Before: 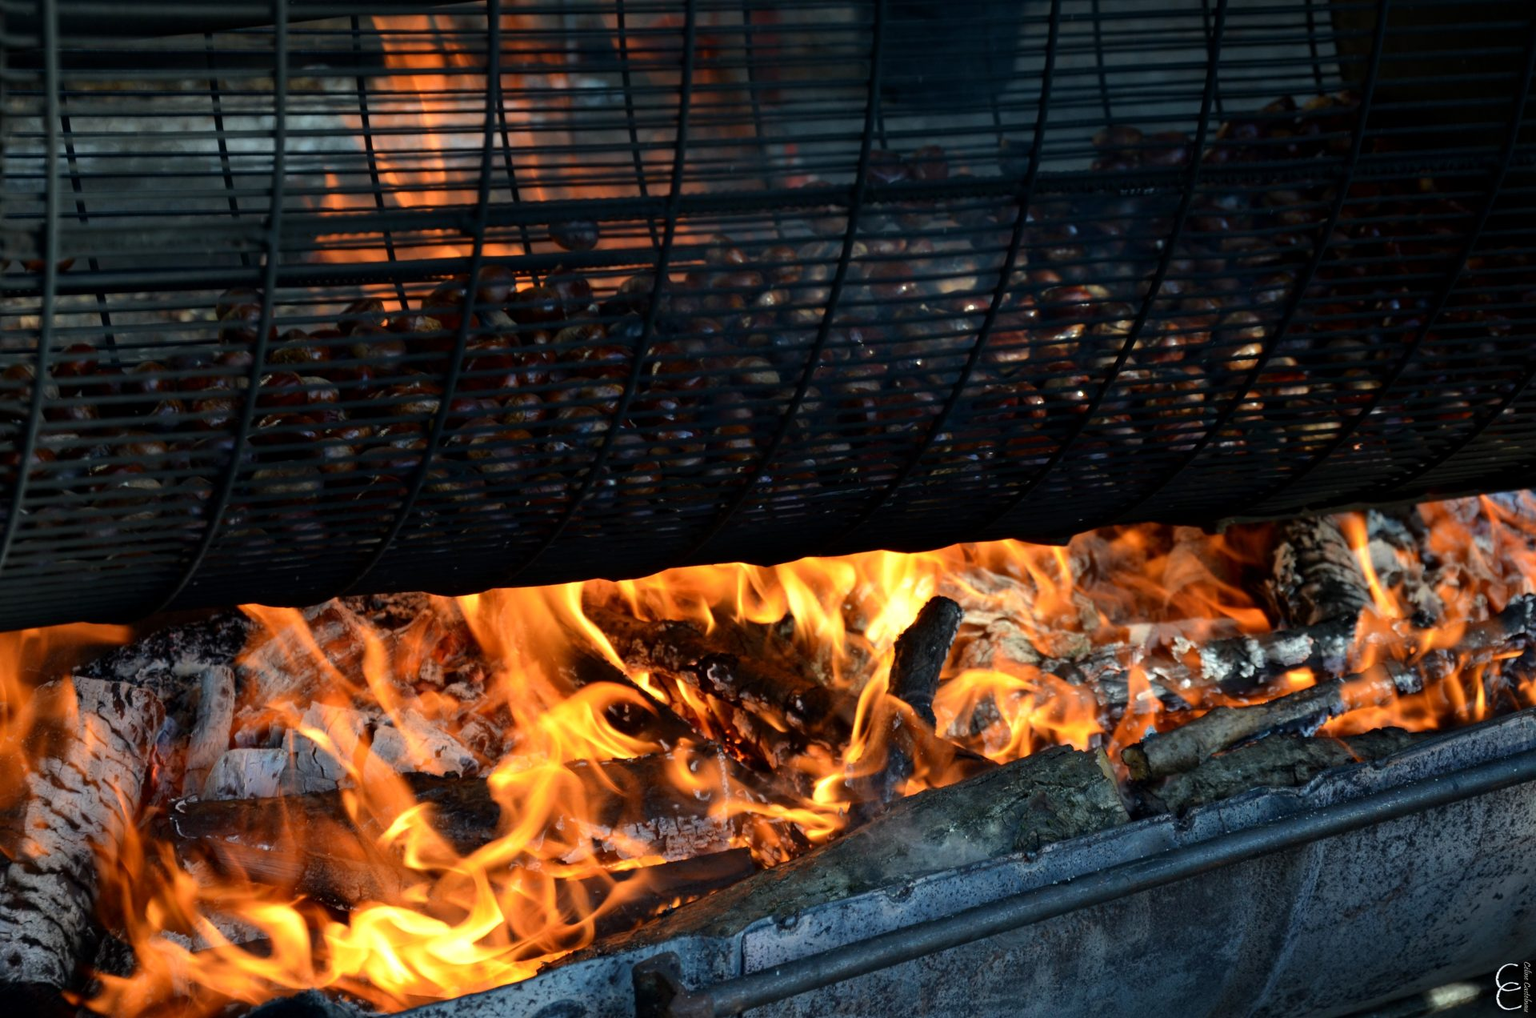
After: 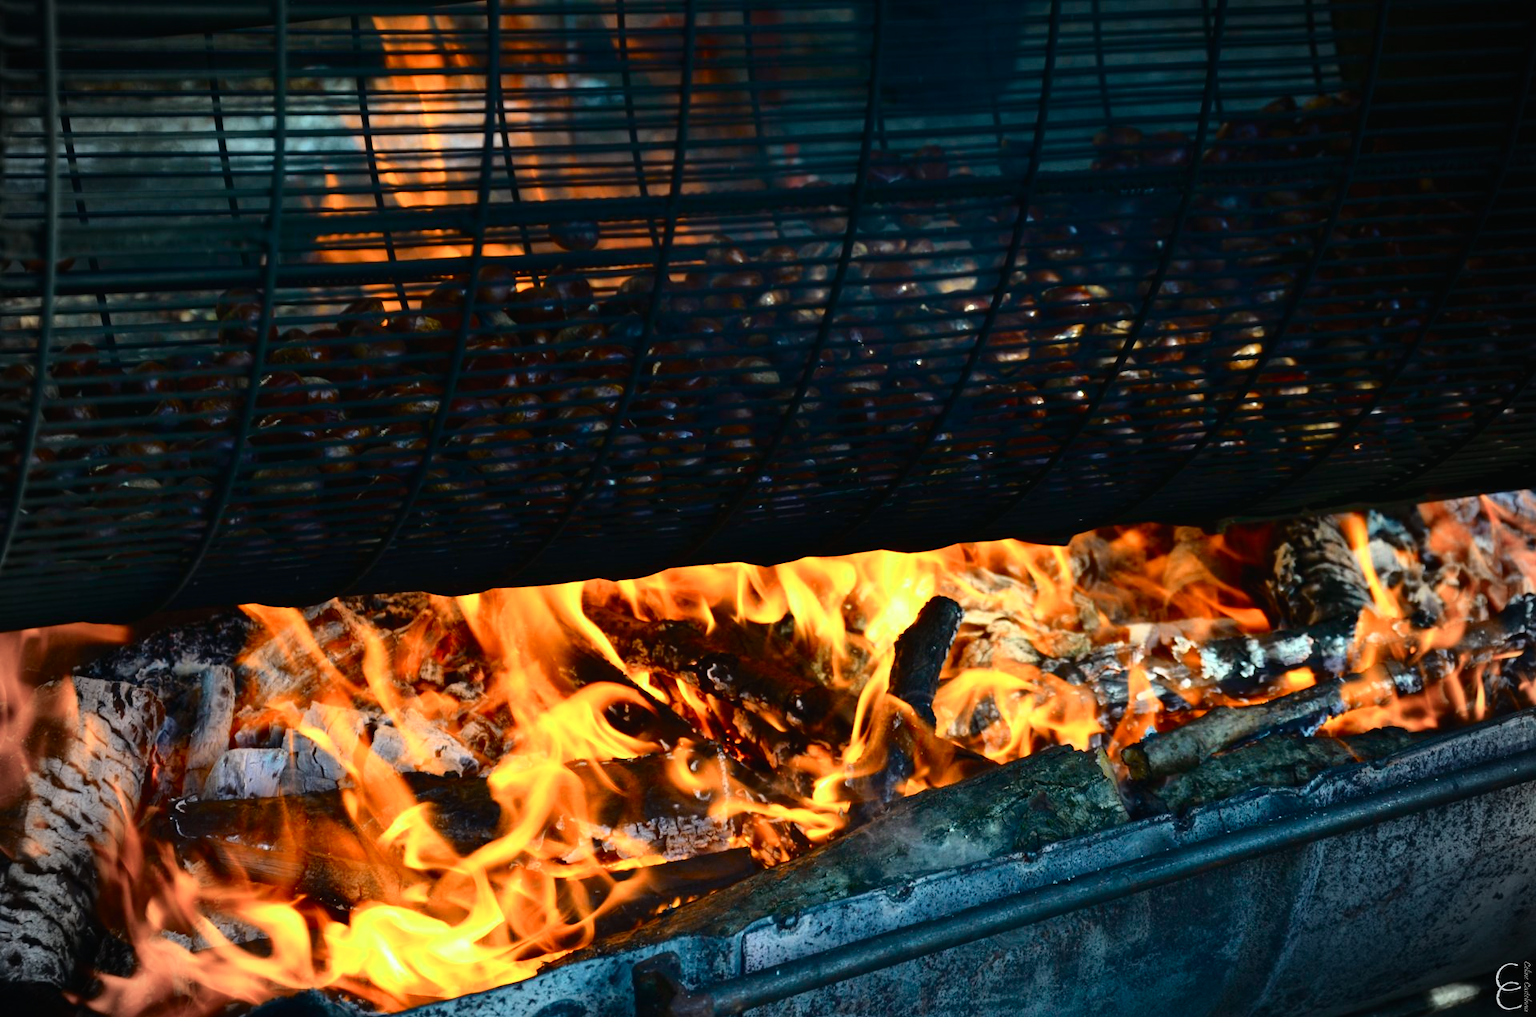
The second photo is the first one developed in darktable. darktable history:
vignetting: fall-off radius 44.82%, saturation -0.646
tone curve: curves: ch0 [(0, 0.018) (0.162, 0.128) (0.434, 0.478) (0.667, 0.785) (0.819, 0.943) (1, 0.991)]; ch1 [(0, 0) (0.402, 0.36) (0.476, 0.449) (0.506, 0.505) (0.523, 0.518) (0.582, 0.586) (0.641, 0.668) (0.7, 0.741) (1, 1)]; ch2 [(0, 0) (0.416, 0.403) (0.483, 0.472) (0.503, 0.505) (0.521, 0.519) (0.547, 0.561) (0.597, 0.643) (0.699, 0.759) (0.997, 0.858)], color space Lab, independent channels, preserve colors none
